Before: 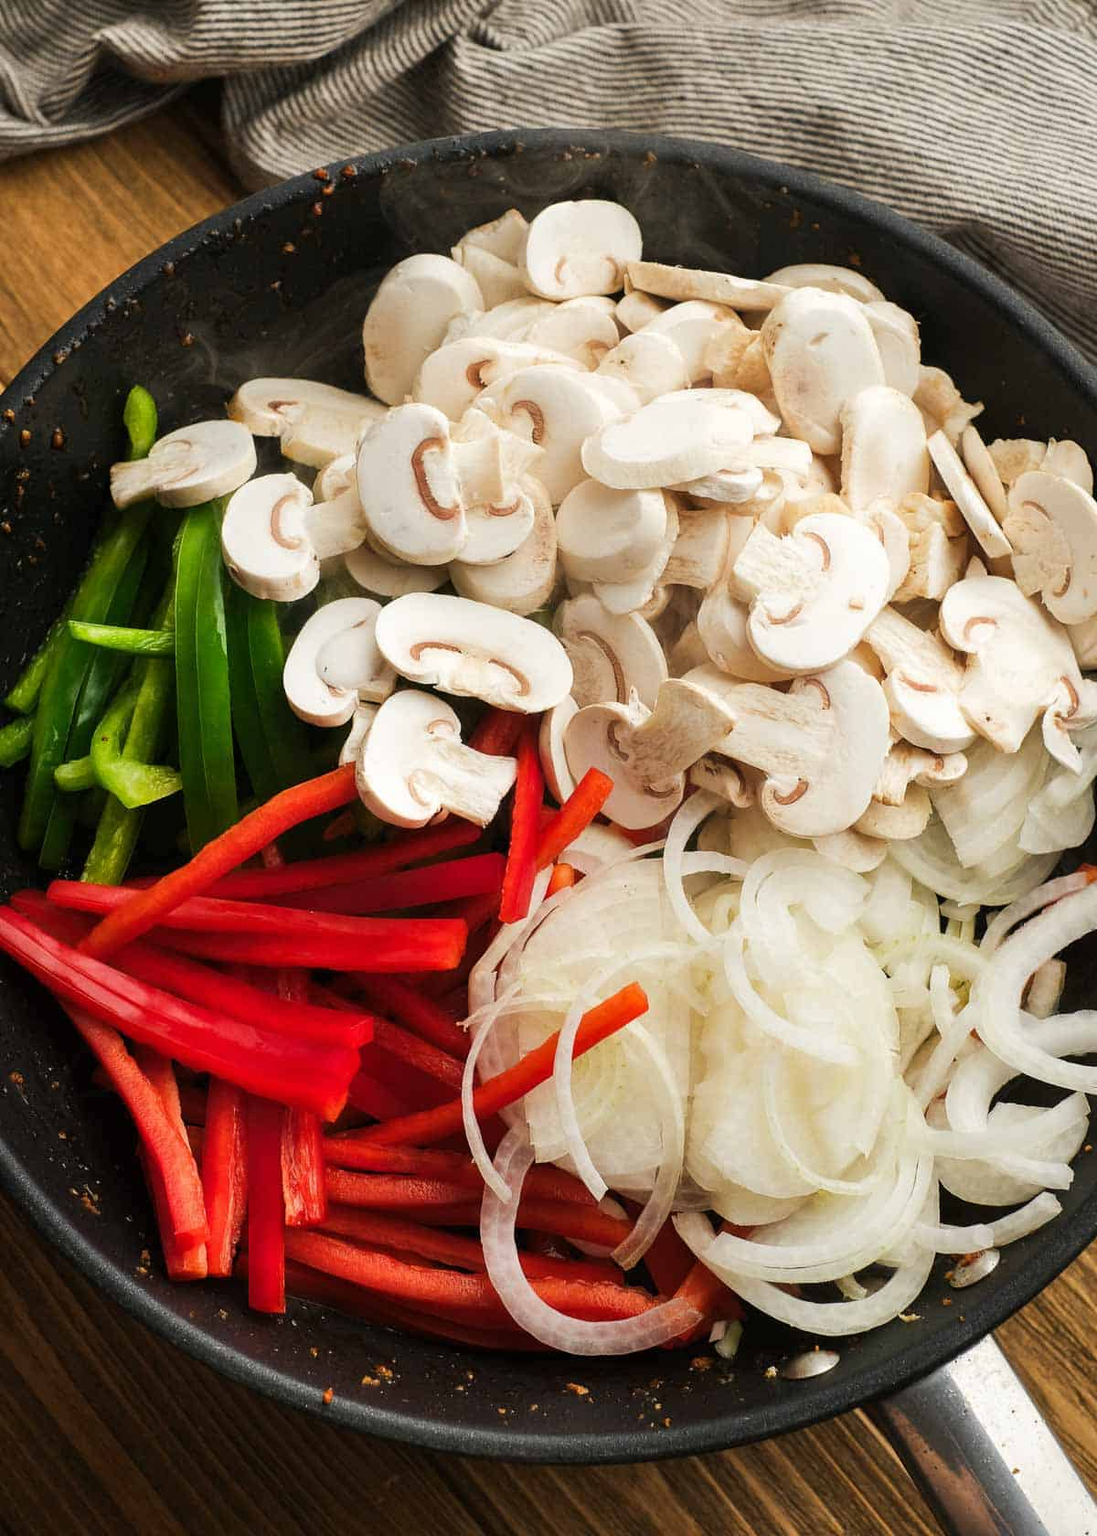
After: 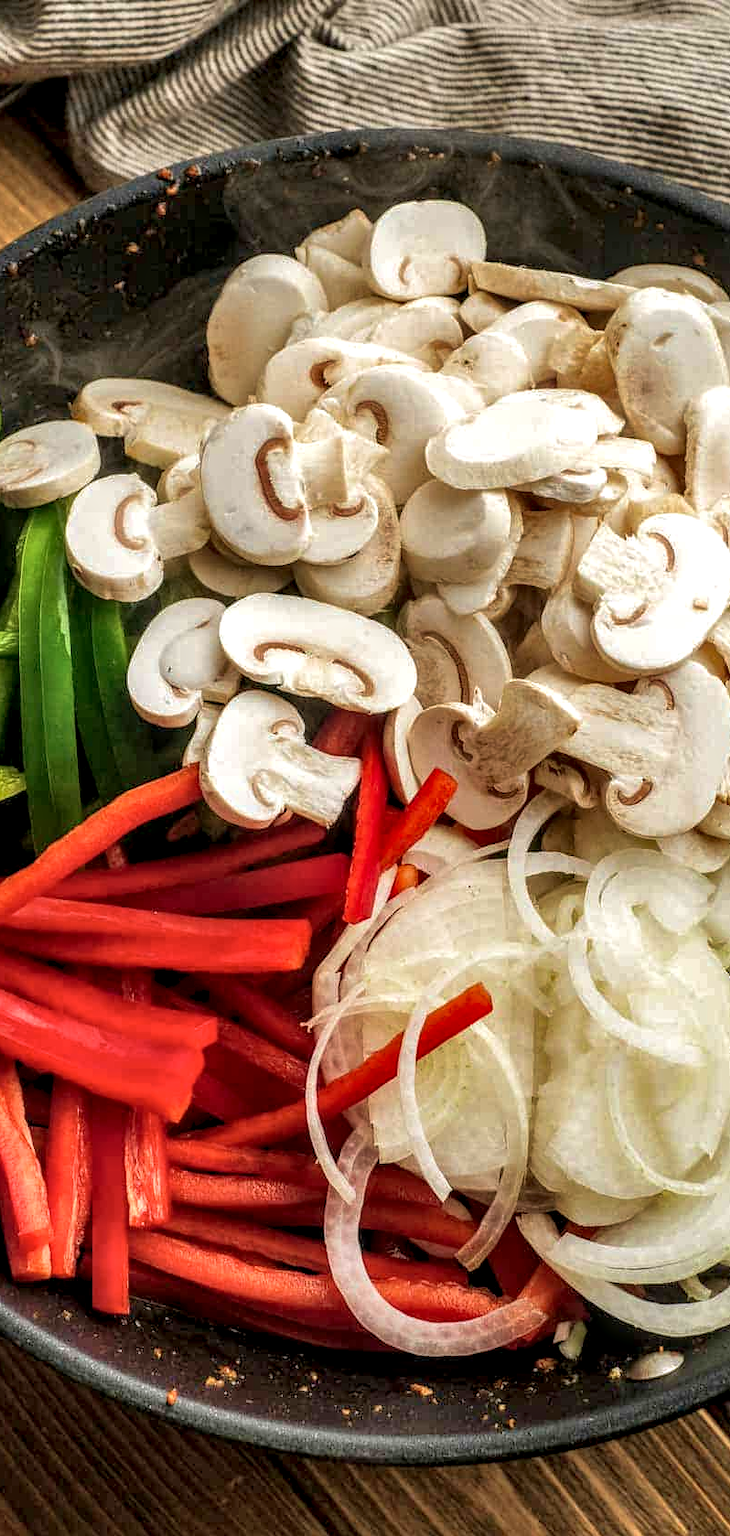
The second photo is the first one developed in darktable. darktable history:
local contrast: highlights 0%, shadows 0%, detail 182%
velvia: on, module defaults
crop and rotate: left 14.292%, right 19.041%
shadows and highlights: on, module defaults
